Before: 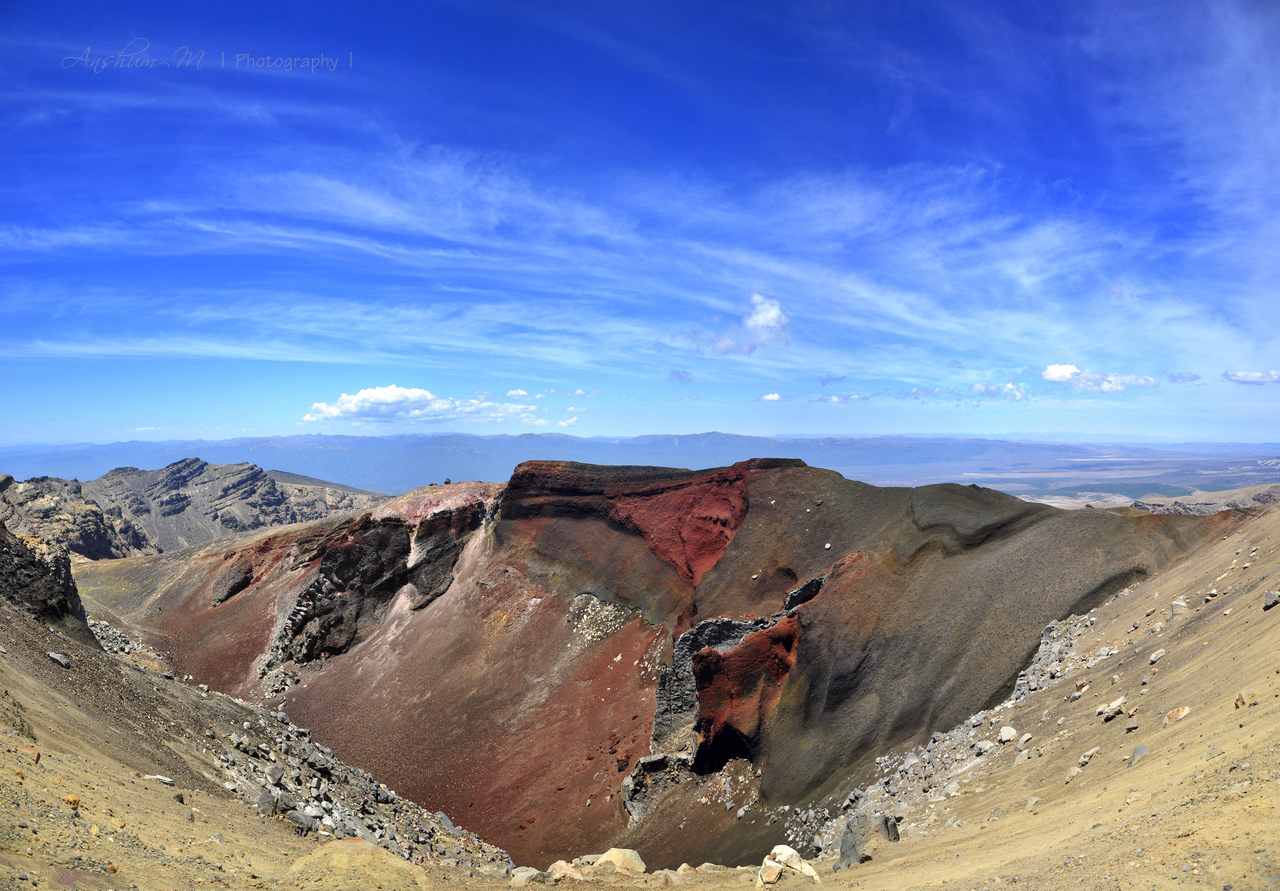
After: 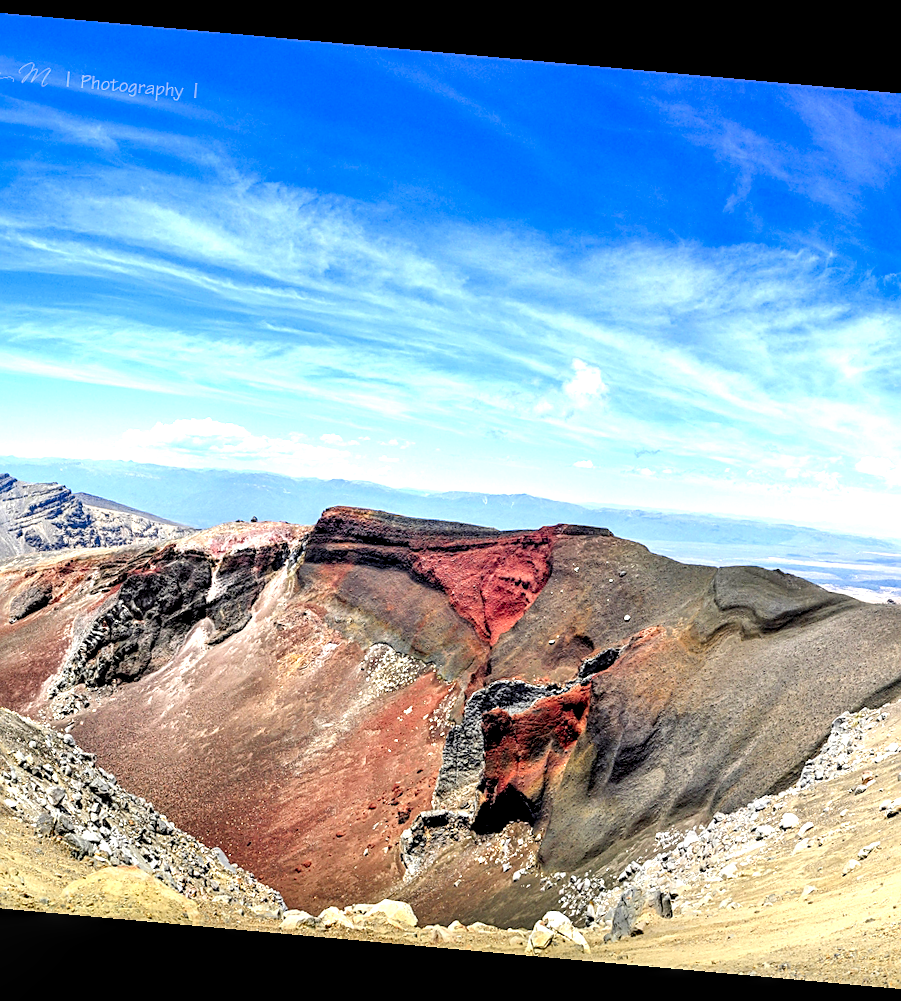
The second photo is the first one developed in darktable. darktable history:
local contrast: highlights 19%, detail 186%
sharpen: on, module defaults
rotate and perspective: rotation 5.12°, automatic cropping off
white balance: emerald 1
crop: left 16.899%, right 16.556%
exposure: exposure 0.74 EV, compensate highlight preservation false
levels: levels [0.072, 0.414, 0.976]
